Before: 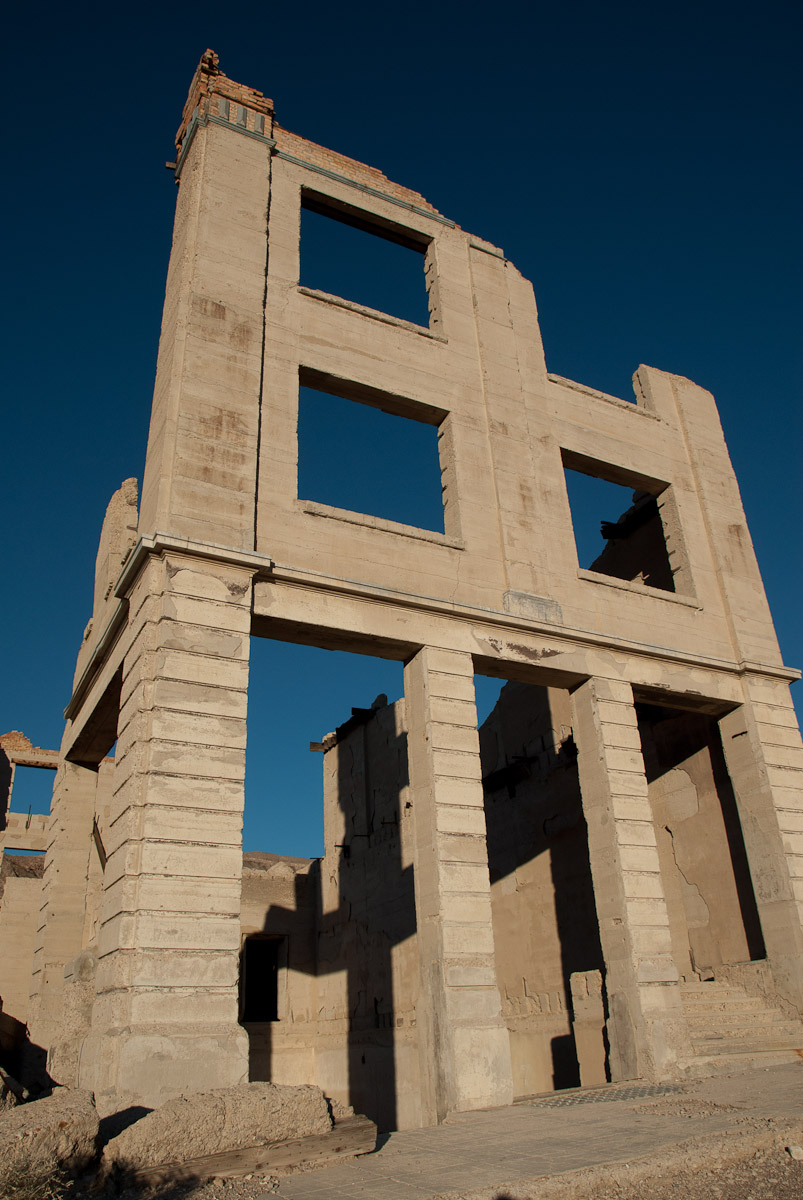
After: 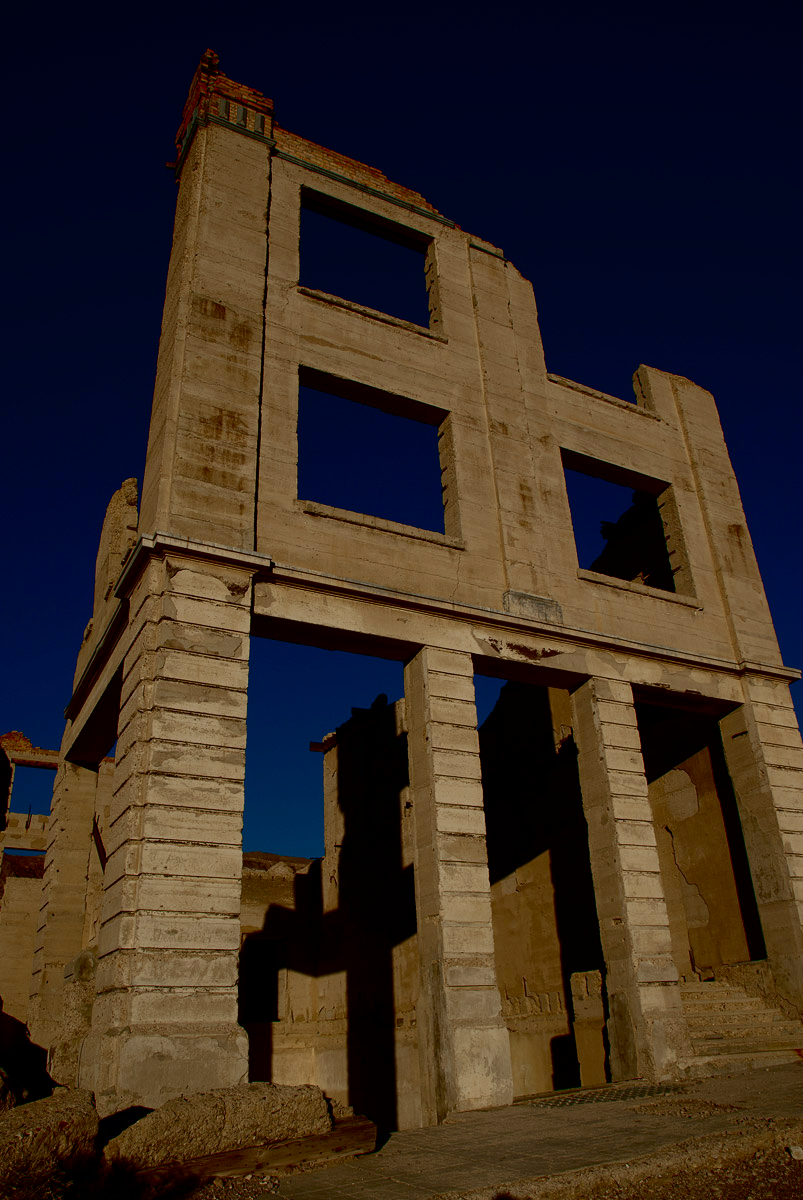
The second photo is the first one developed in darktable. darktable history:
contrast brightness saturation: contrast 0.09, brightness -0.59, saturation 0.17
base curve: curves: ch0 [(0, 0) (0.073, 0.04) (0.157, 0.139) (0.492, 0.492) (0.758, 0.758) (1, 1)], preserve colors none
